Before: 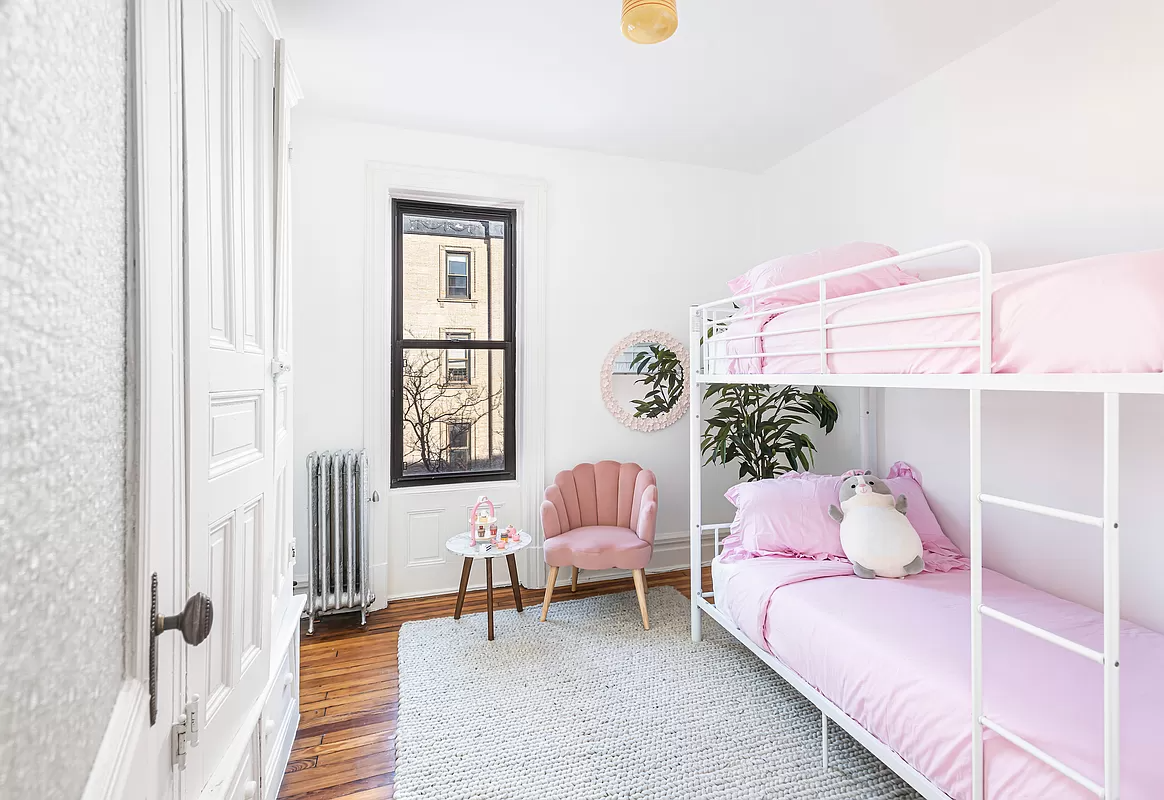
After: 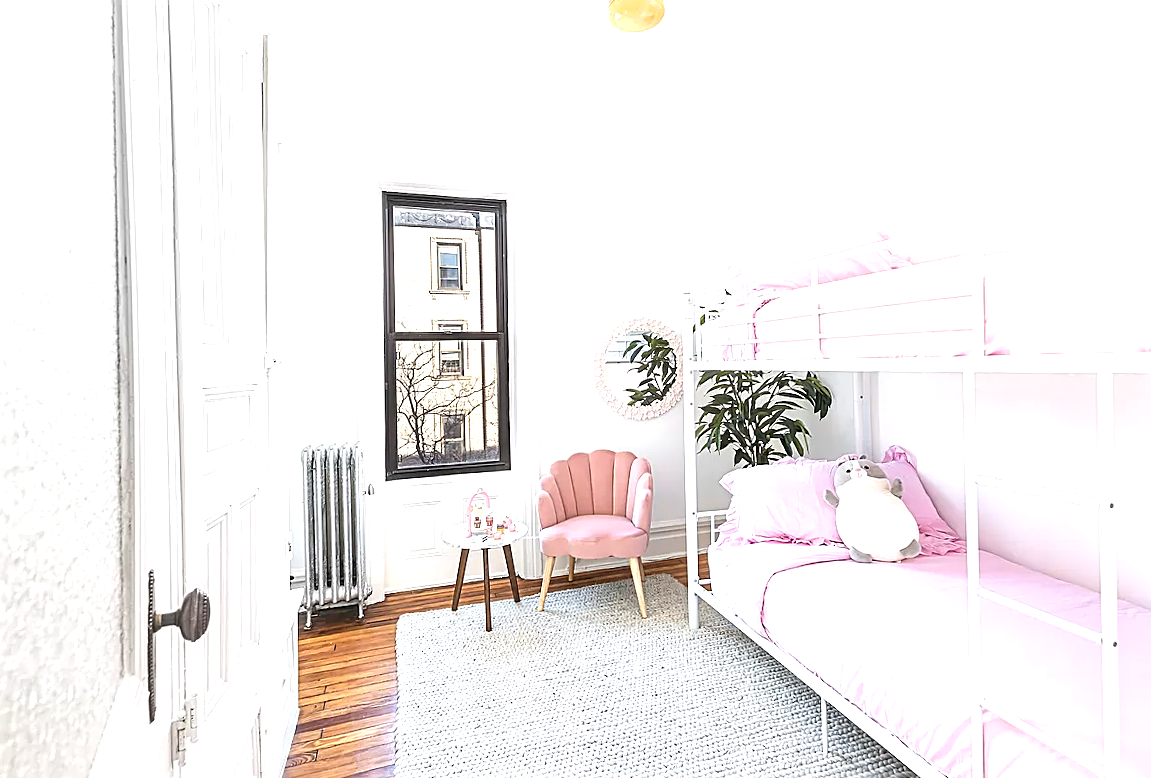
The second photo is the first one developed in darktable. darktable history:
sharpen: on, module defaults
rotate and perspective: rotation -1°, crop left 0.011, crop right 0.989, crop top 0.025, crop bottom 0.975
exposure: black level correction -0.002, exposure 0.708 EV, compensate exposure bias true, compensate highlight preservation false
